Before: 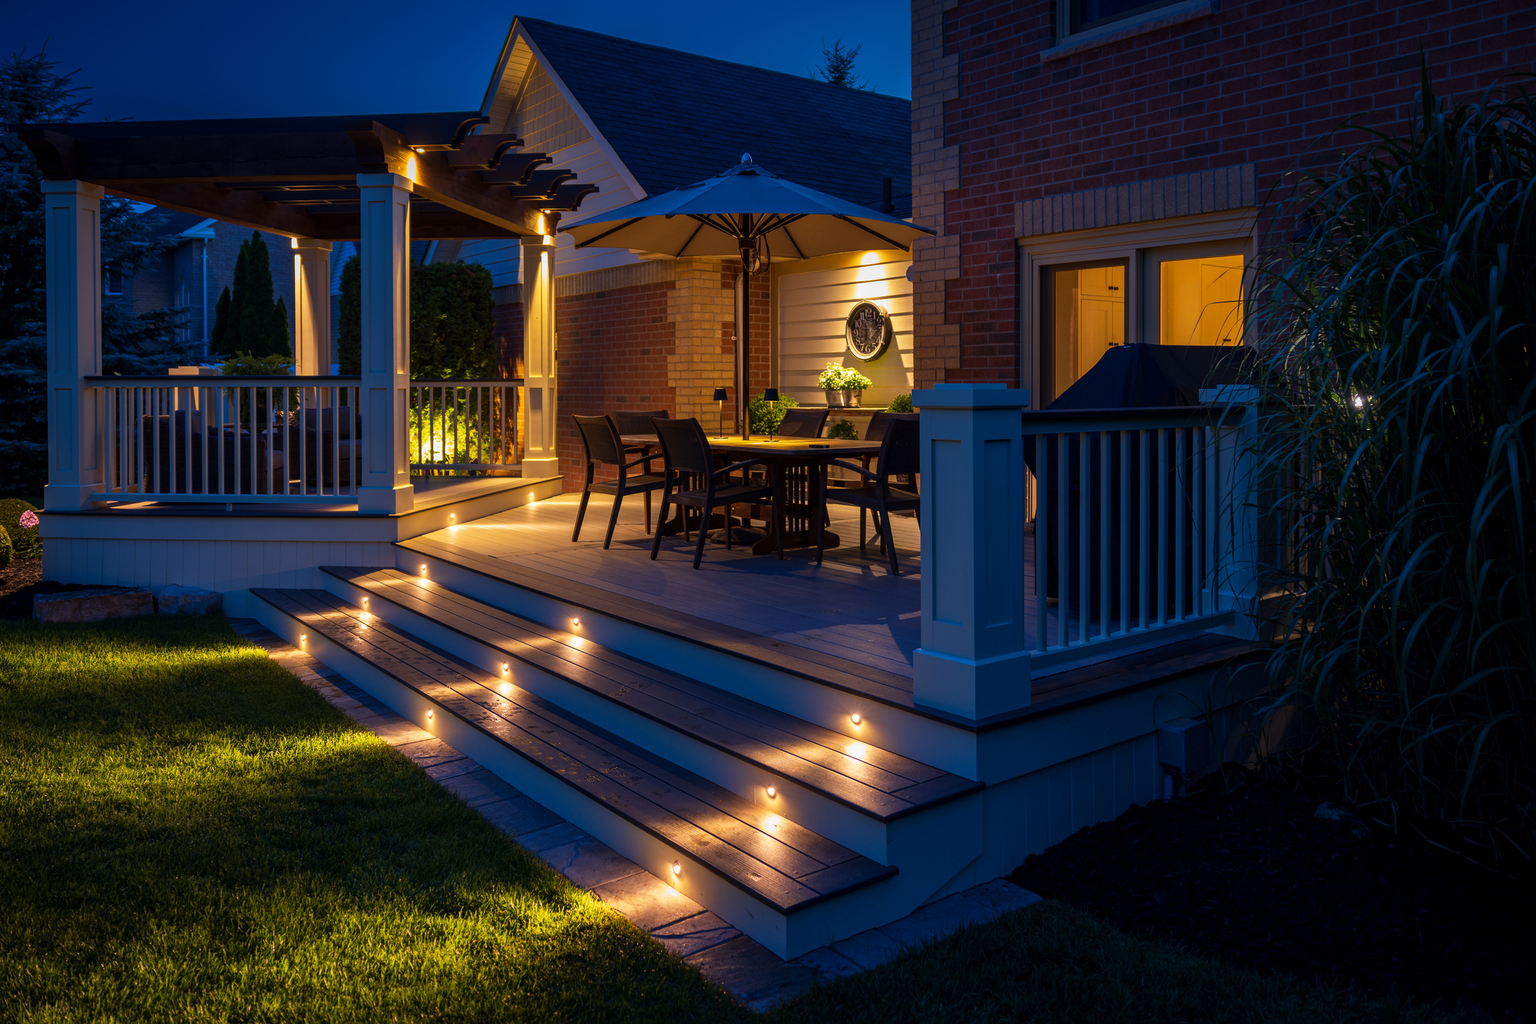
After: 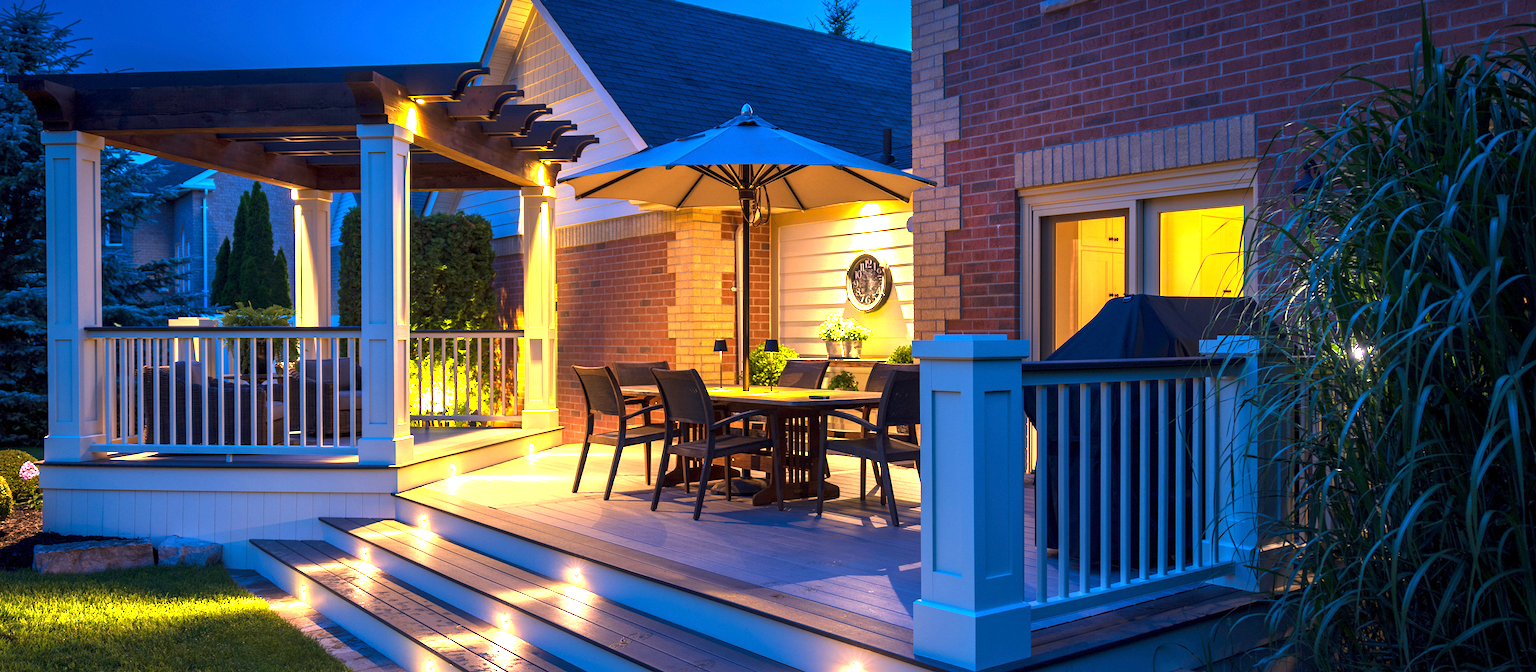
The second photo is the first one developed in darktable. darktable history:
exposure: exposure 2.207 EV, compensate highlight preservation false
white balance: red 0.988, blue 1.017
crop and rotate: top 4.848%, bottom 29.503%
